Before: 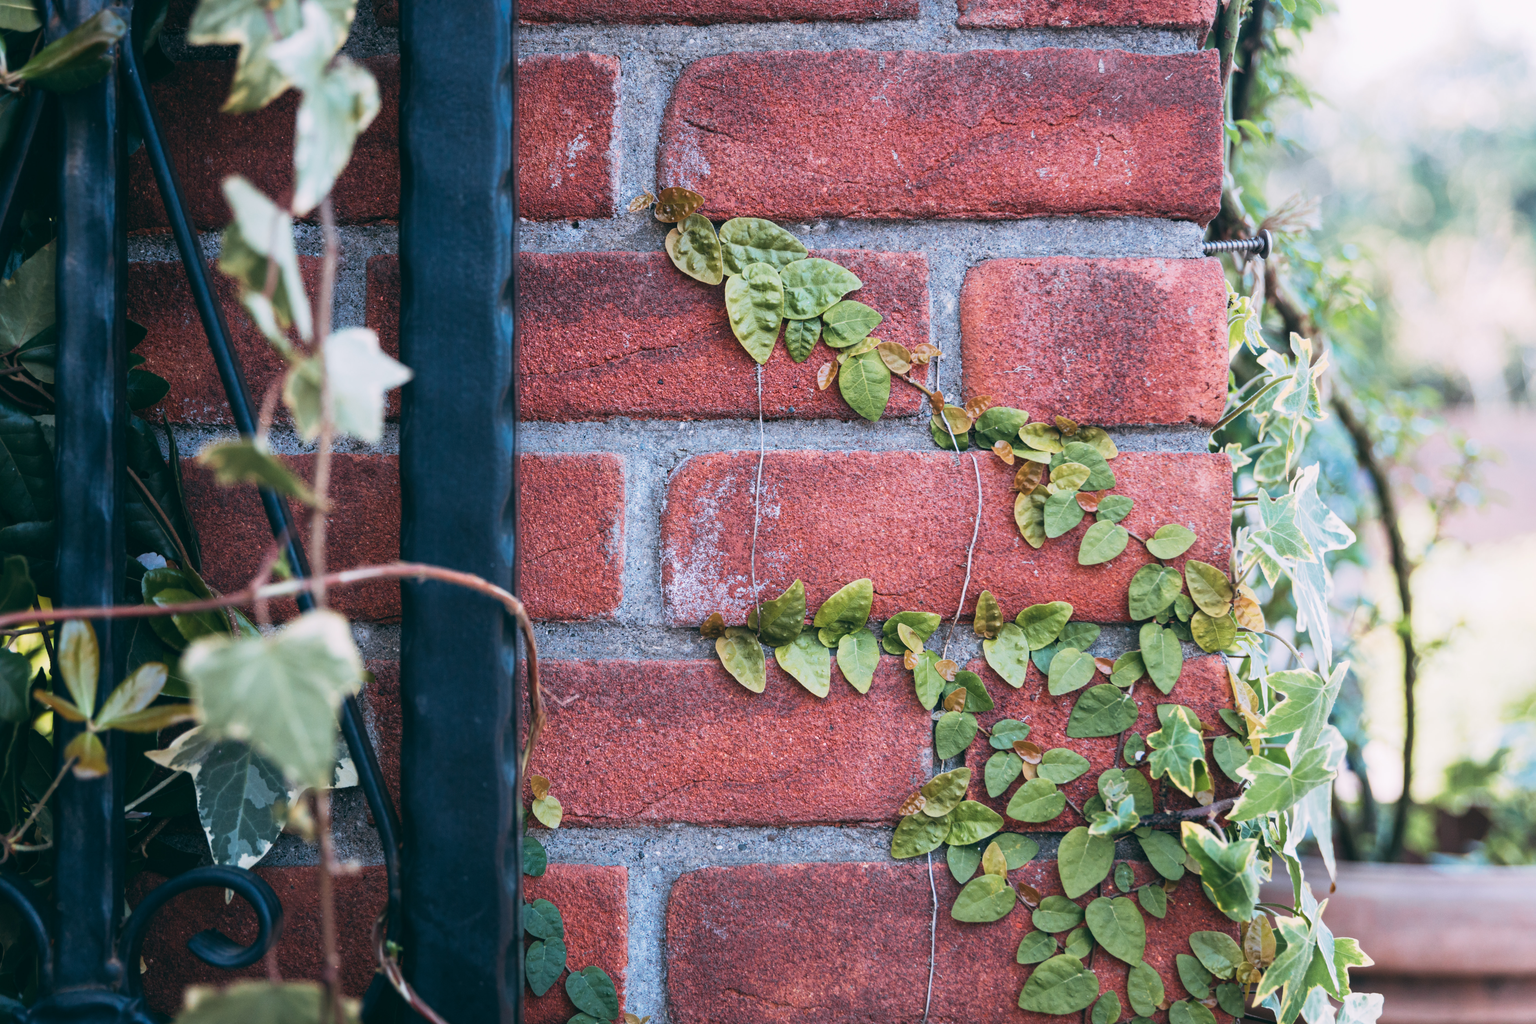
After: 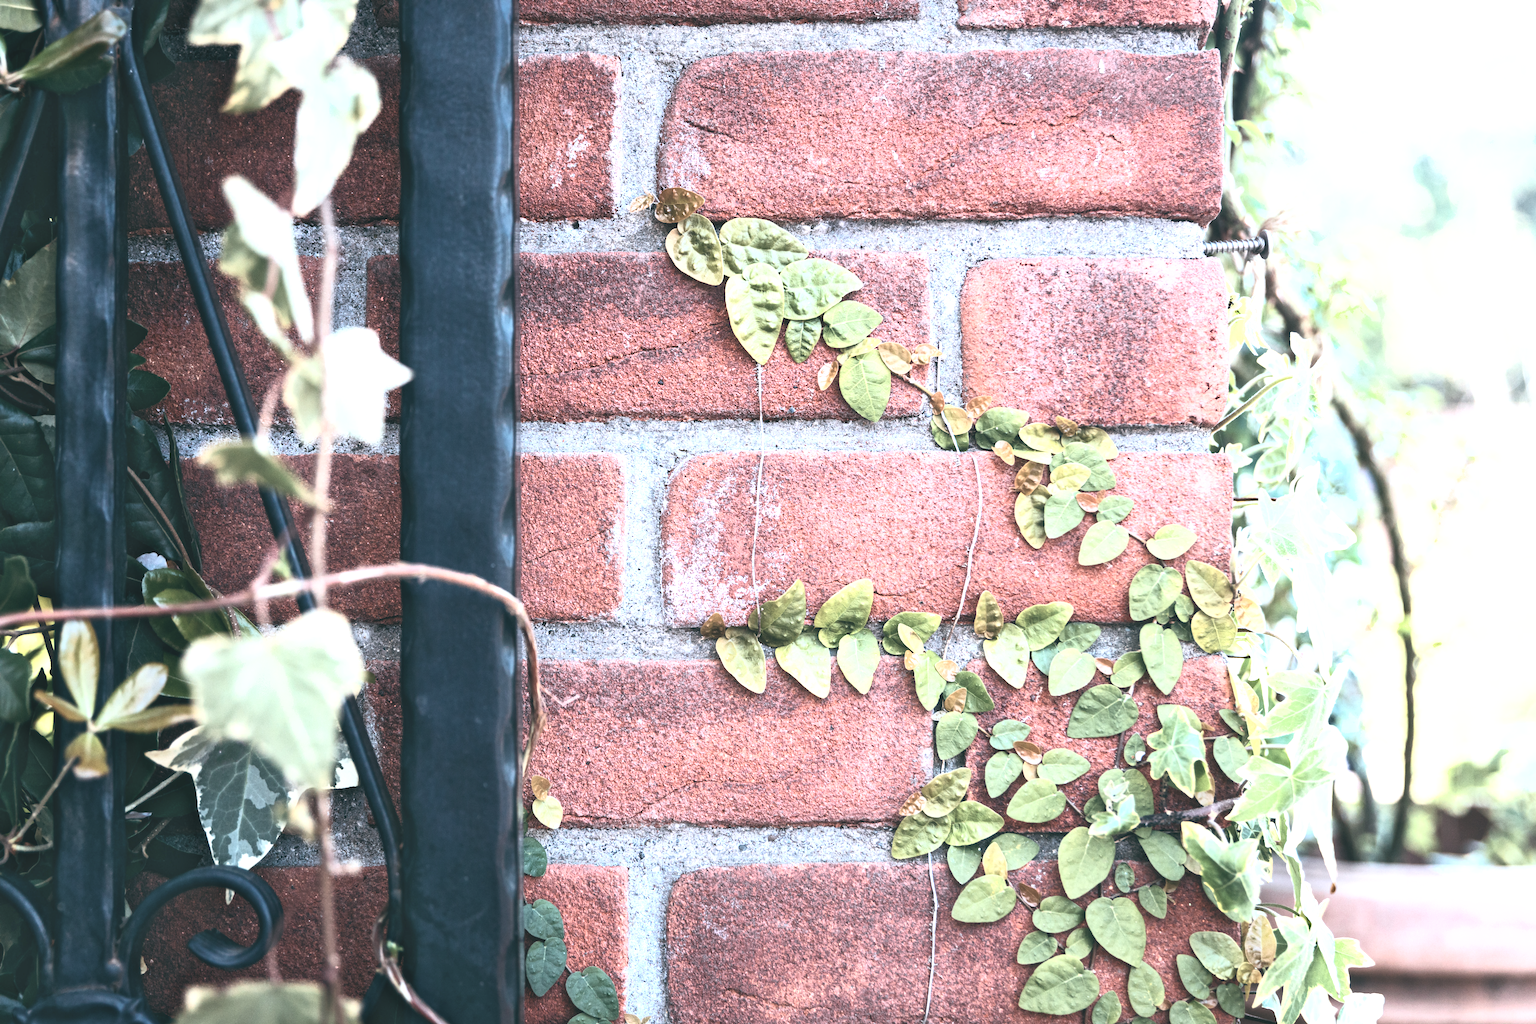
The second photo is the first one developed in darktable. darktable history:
contrast brightness saturation: contrast 0.43, brightness 0.56, saturation -0.19
shadows and highlights: radius 44.78, white point adjustment 6.64, compress 79.65%, highlights color adjustment 78.42%, soften with gaussian
